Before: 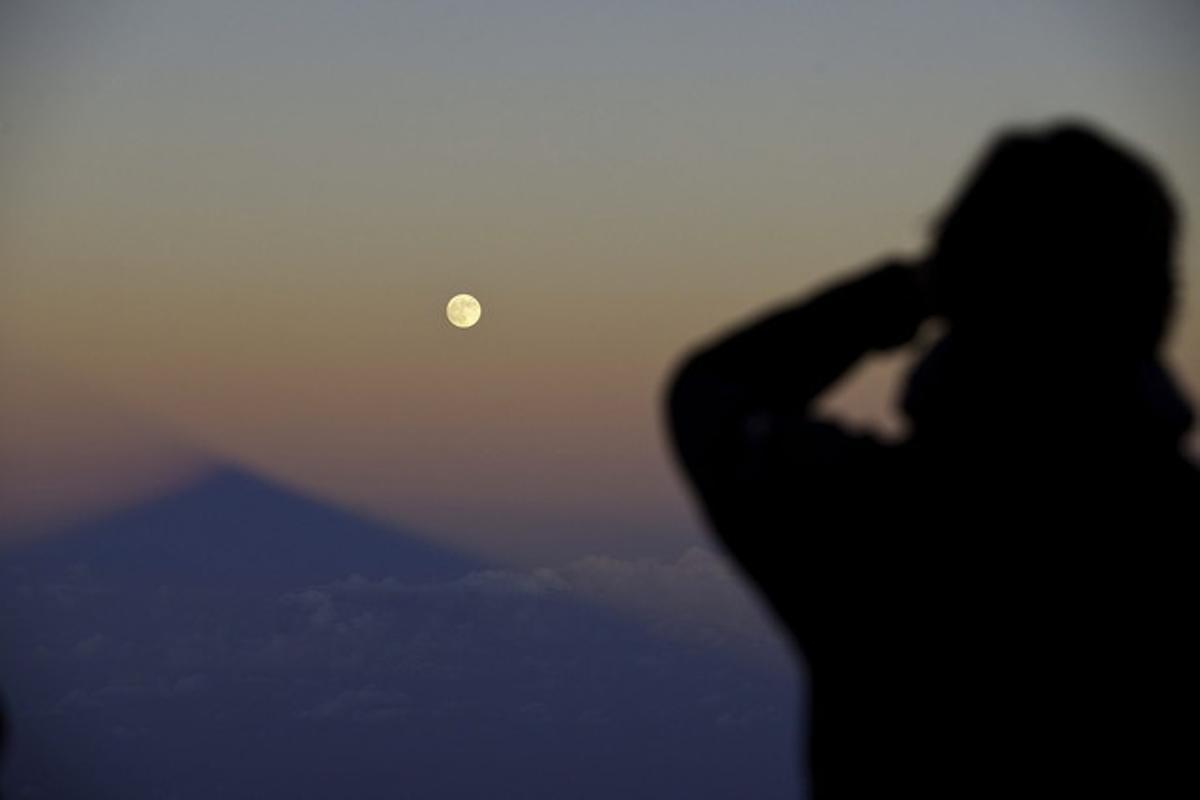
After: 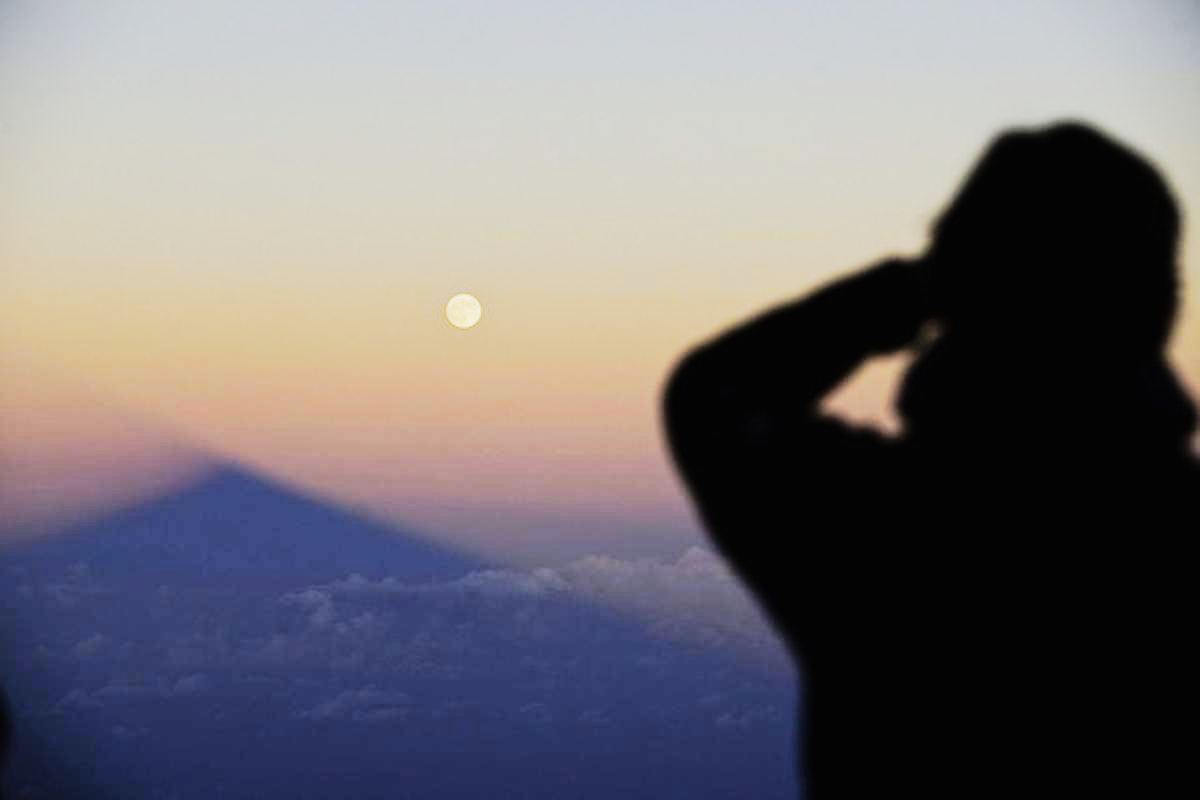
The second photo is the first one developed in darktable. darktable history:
tone curve: curves: ch0 [(0, 0.008) (0.081, 0.044) (0.177, 0.123) (0.283, 0.253) (0.427, 0.441) (0.495, 0.524) (0.661, 0.756) (0.796, 0.859) (1, 0.951)]; ch1 [(0, 0) (0.161, 0.092) (0.35, 0.33) (0.392, 0.392) (0.427, 0.426) (0.479, 0.472) (0.505, 0.5) (0.521, 0.519) (0.567, 0.556) (0.583, 0.588) (0.625, 0.627) (0.678, 0.733) (1, 1)]; ch2 [(0, 0) (0.346, 0.362) (0.404, 0.427) (0.502, 0.499) (0.523, 0.522) (0.544, 0.561) (0.58, 0.59) (0.629, 0.642) (0.717, 0.678) (1, 1)], preserve colors none
tone equalizer: -7 EV 0.163 EV, -6 EV 0.574 EV, -5 EV 1.11 EV, -4 EV 1.31 EV, -3 EV 1.18 EV, -2 EV 0.6 EV, -1 EV 0.15 EV, edges refinement/feathering 500, mask exposure compensation -1.57 EV, preserve details no
